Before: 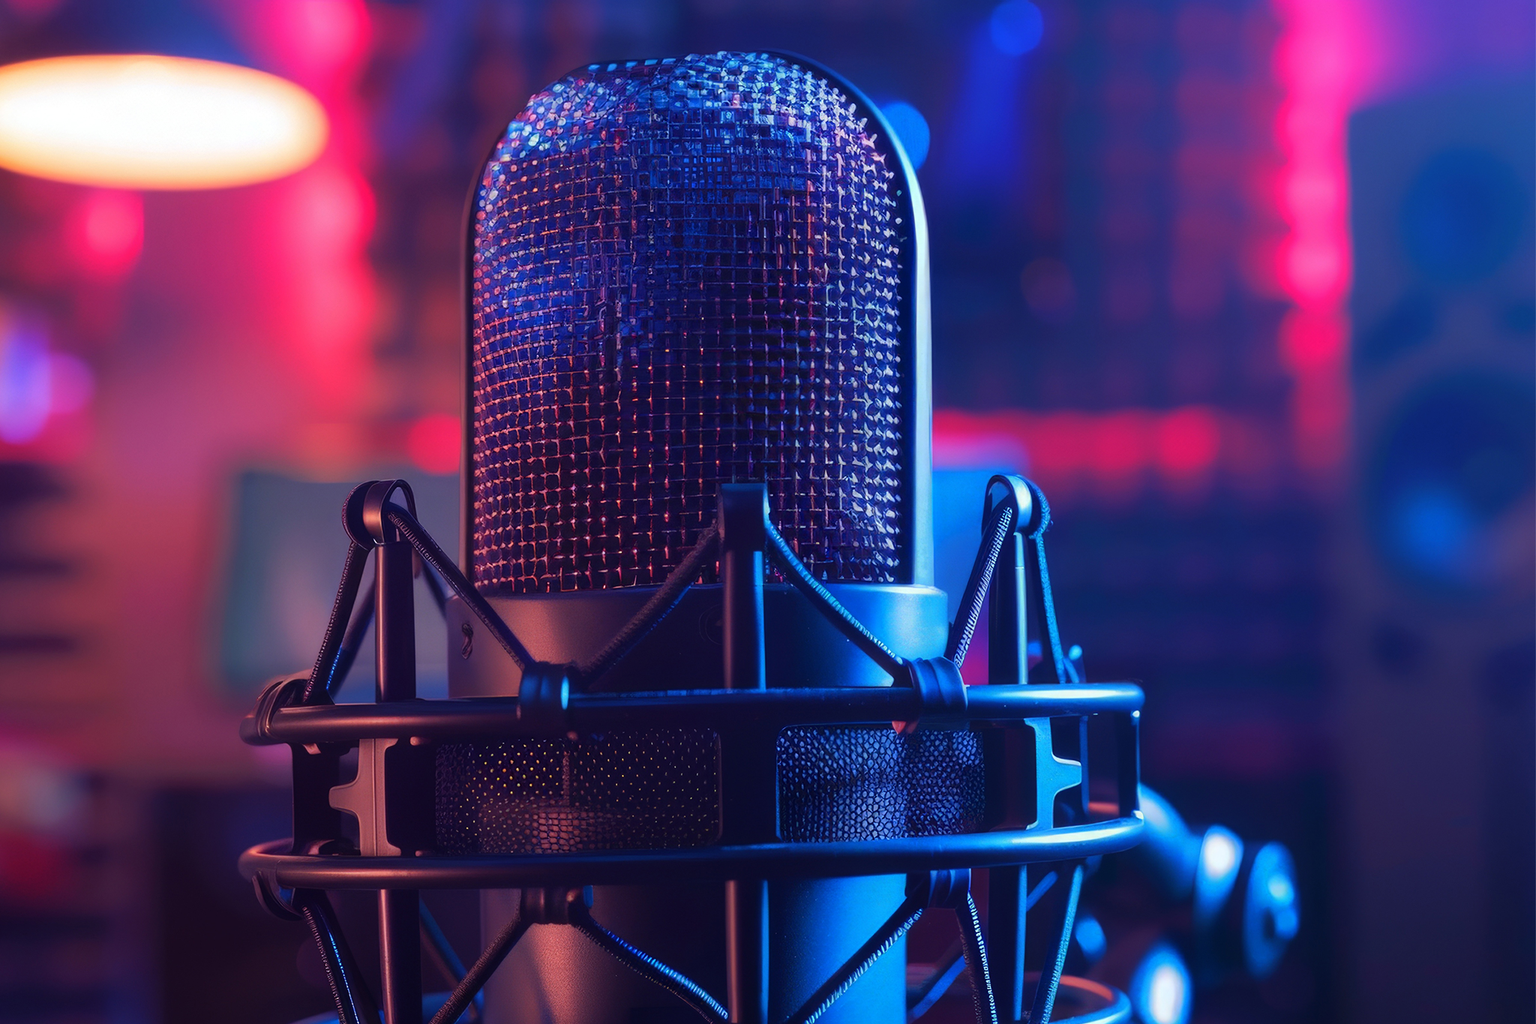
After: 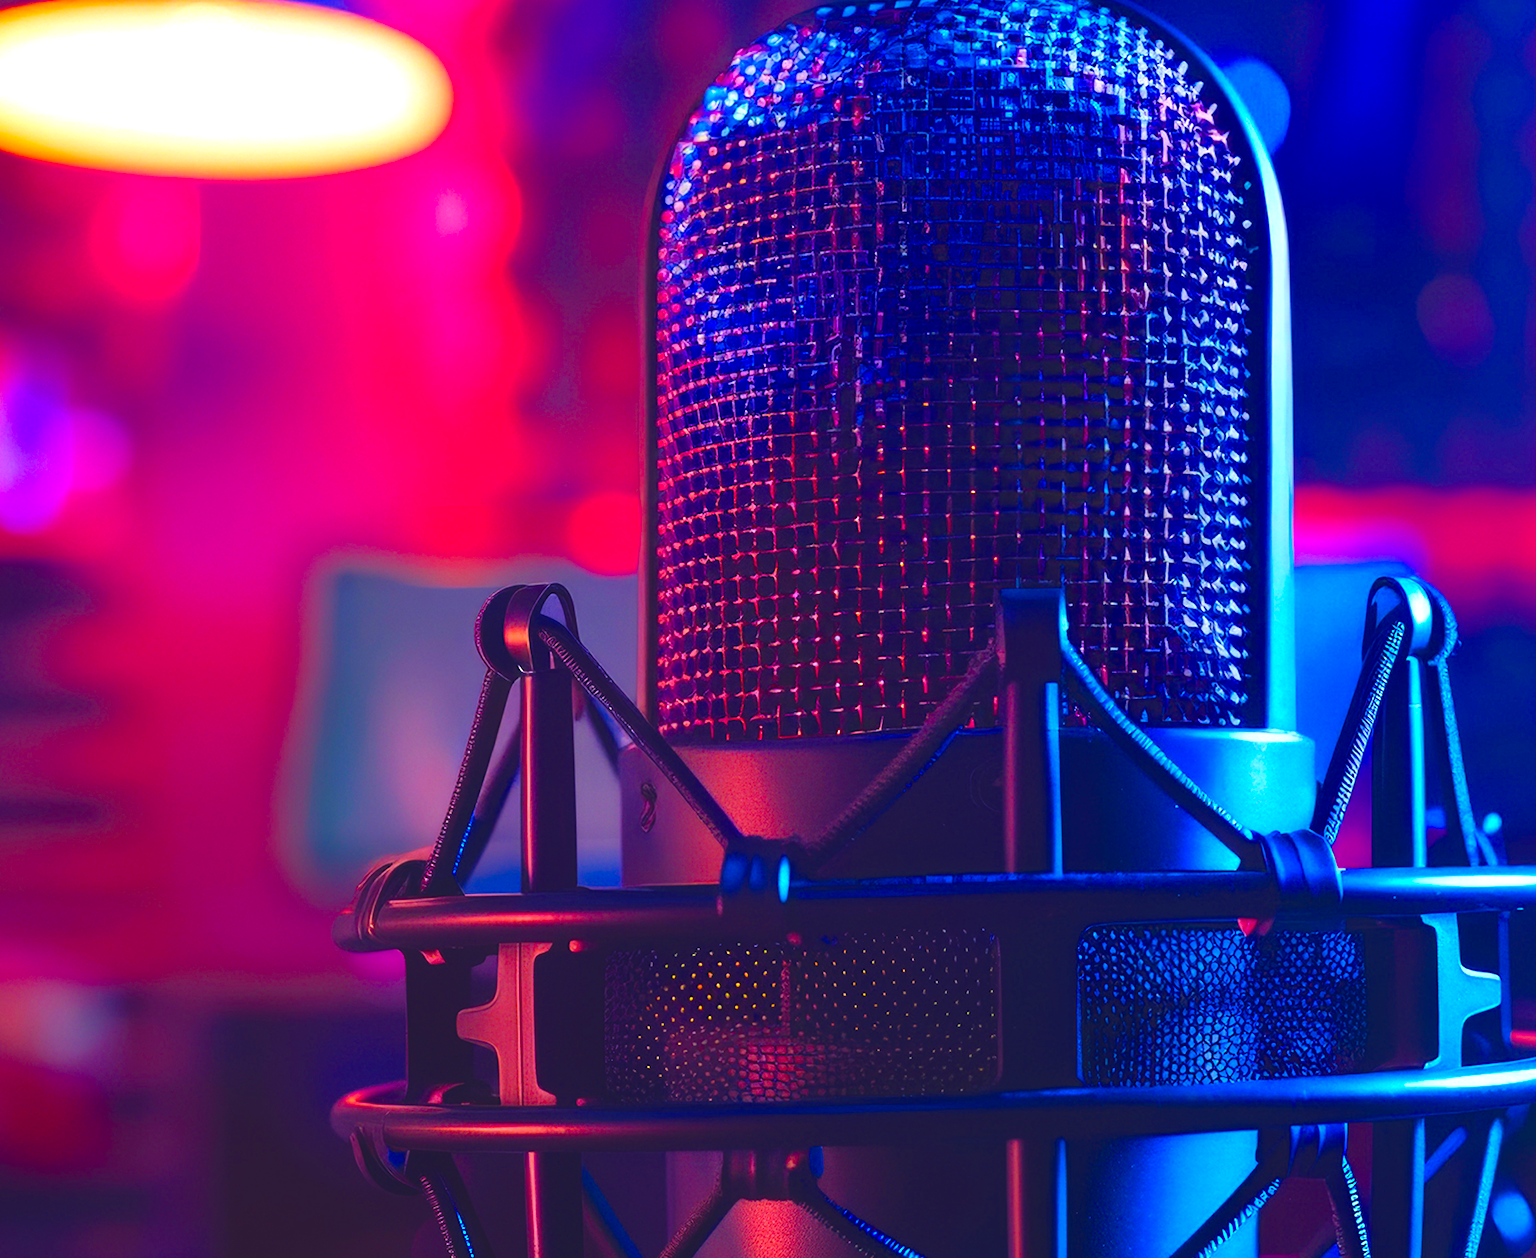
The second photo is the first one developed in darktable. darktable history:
crop: top 5.803%, right 27.905%, bottom 5.62%
exposure: black level correction -0.009, exposure 0.072 EV, compensate exposure bias true, compensate highlight preservation false
color balance rgb: linear chroma grading › global chroma 14.995%, perceptual saturation grading › global saturation 36.736%, perceptual saturation grading › shadows 34.835%, perceptual brilliance grading › global brilliance 9.764%, global vibrance 25.1%
